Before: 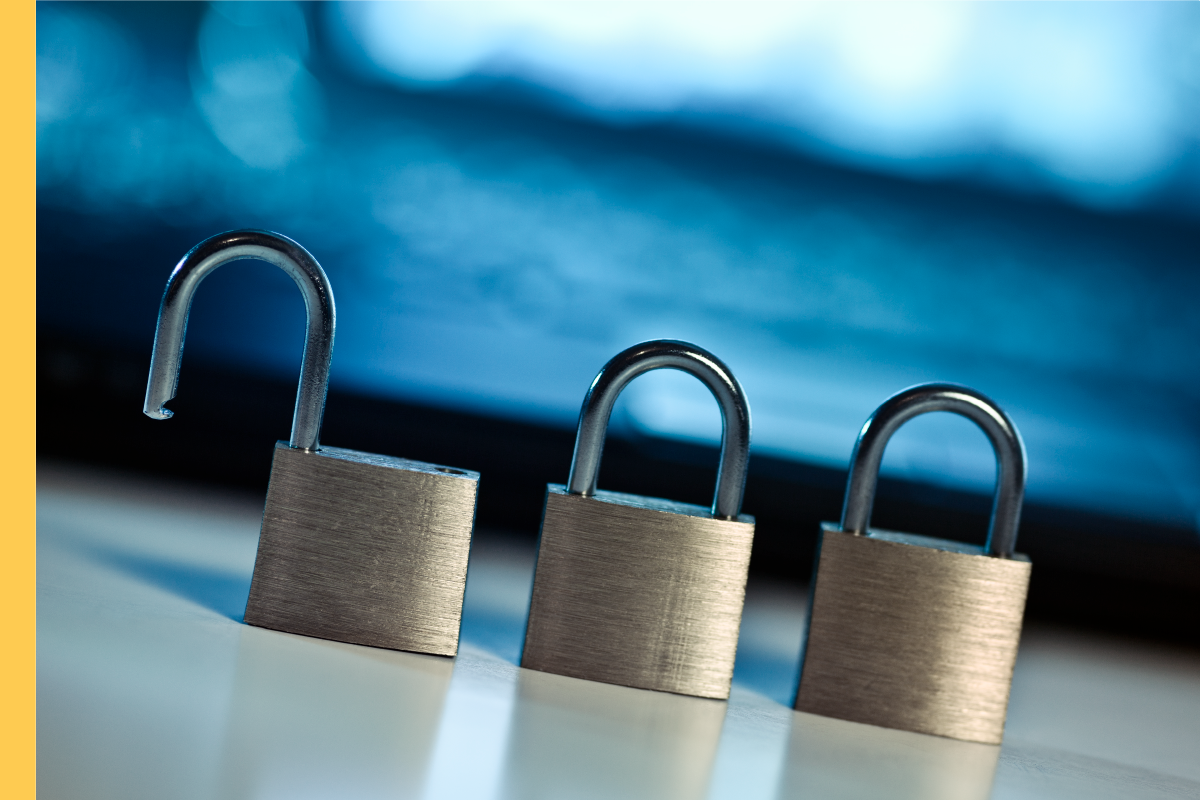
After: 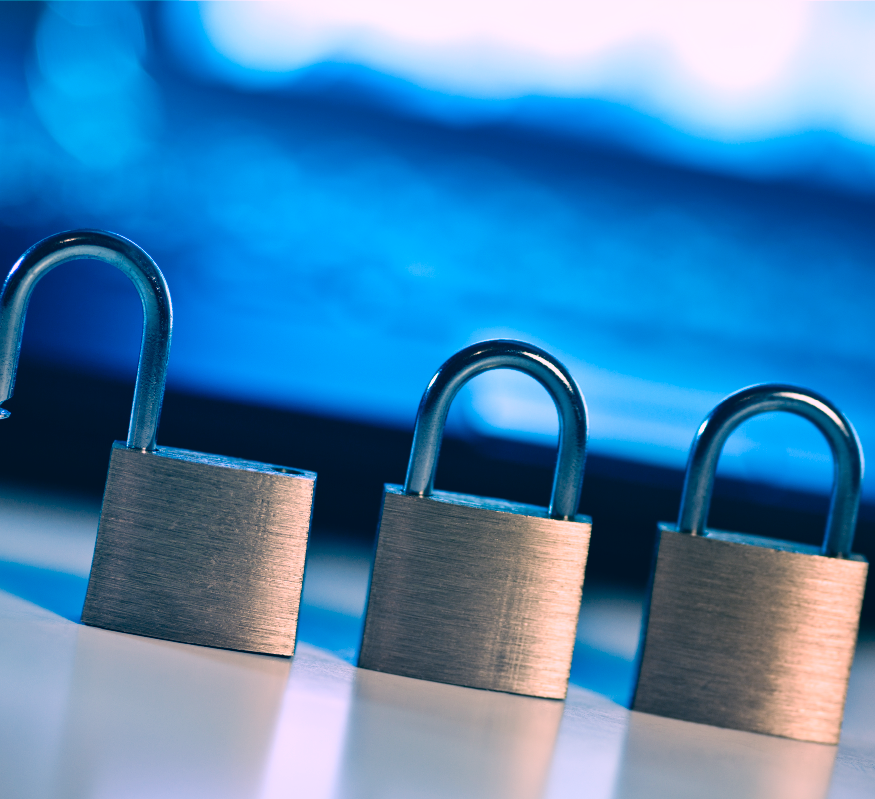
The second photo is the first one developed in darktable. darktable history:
crop: left 13.635%, top 0%, right 13.414%
color correction: highlights a* 16.4, highlights b* 0.33, shadows a* -14.69, shadows b* -14.73, saturation 1.51
